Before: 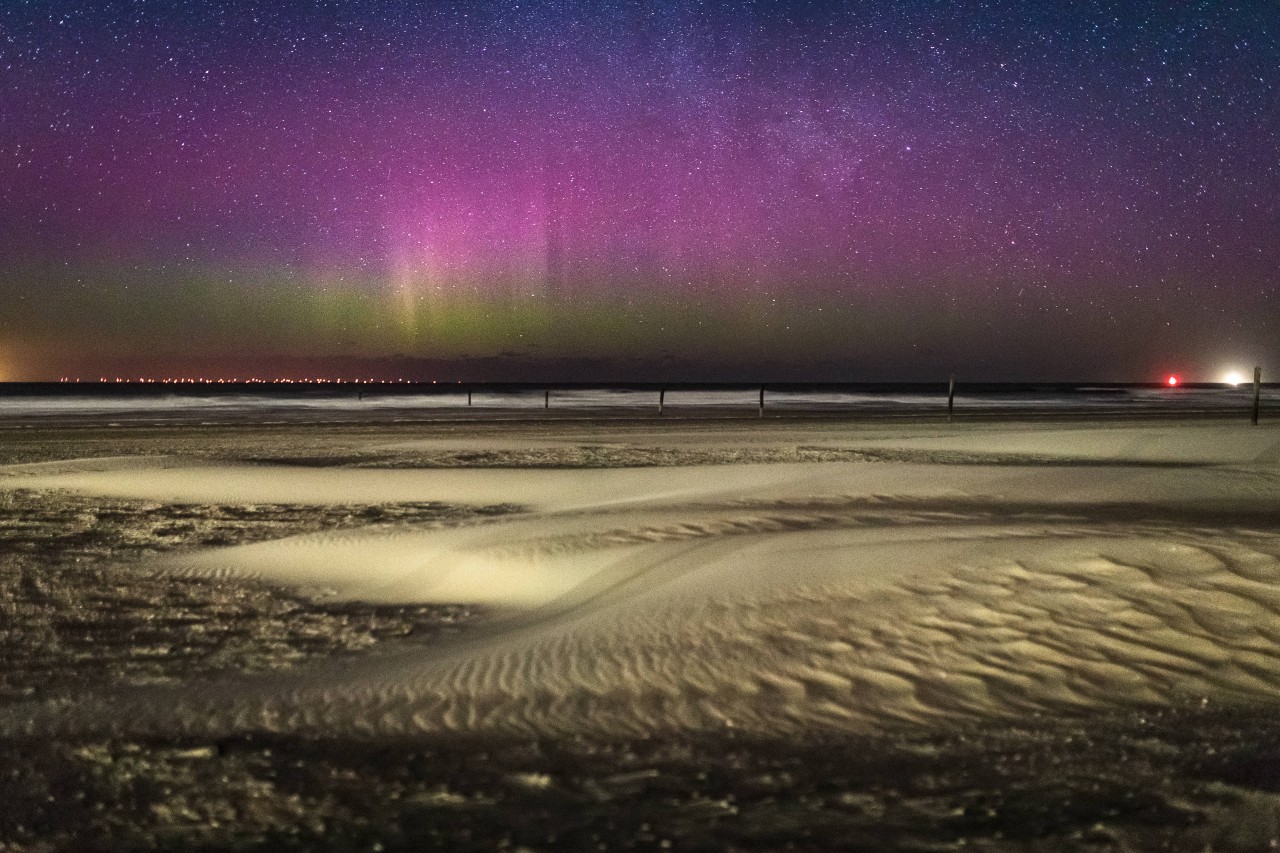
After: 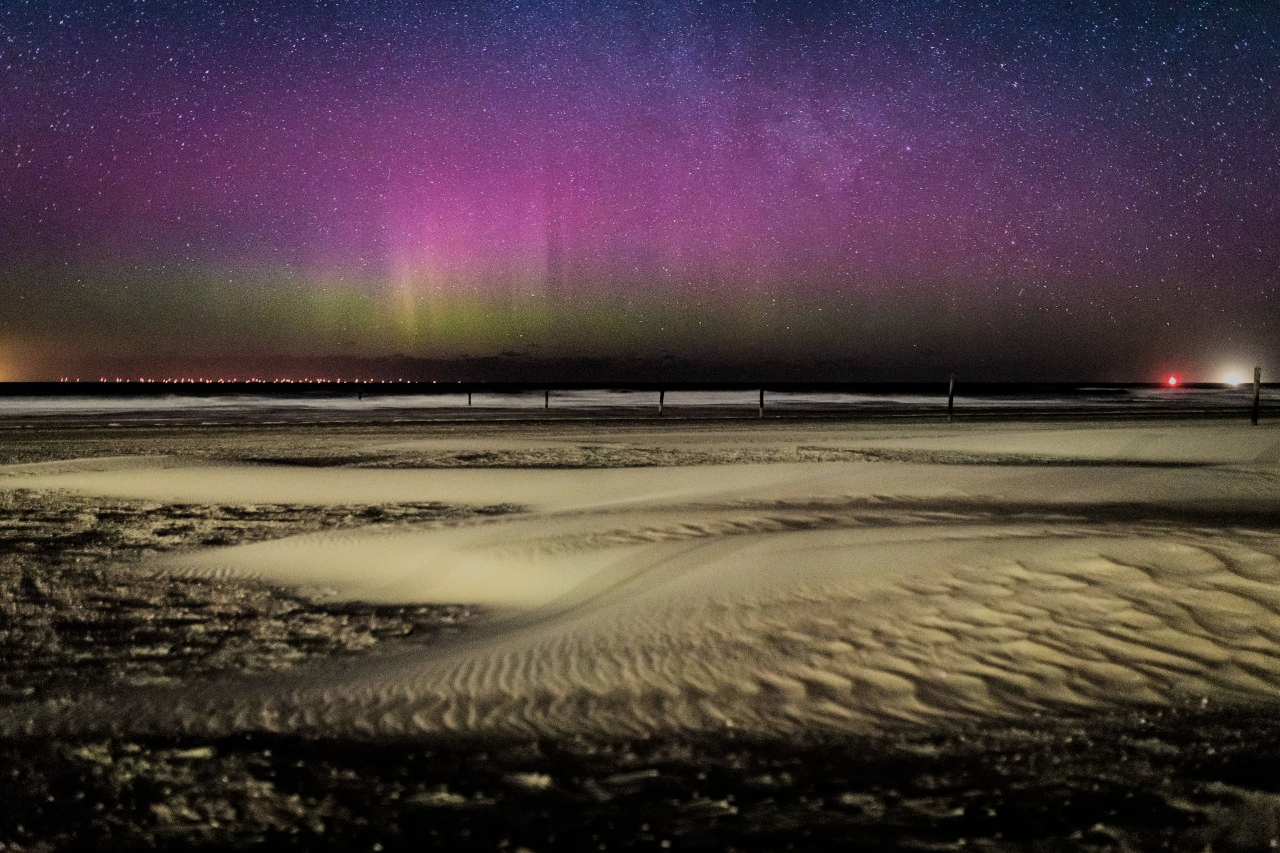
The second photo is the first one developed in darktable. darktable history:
exposure: compensate highlight preservation false
filmic rgb: black relative exposure -6.15 EV, white relative exposure 6.96 EV, hardness 2.23, color science v6 (2022)
